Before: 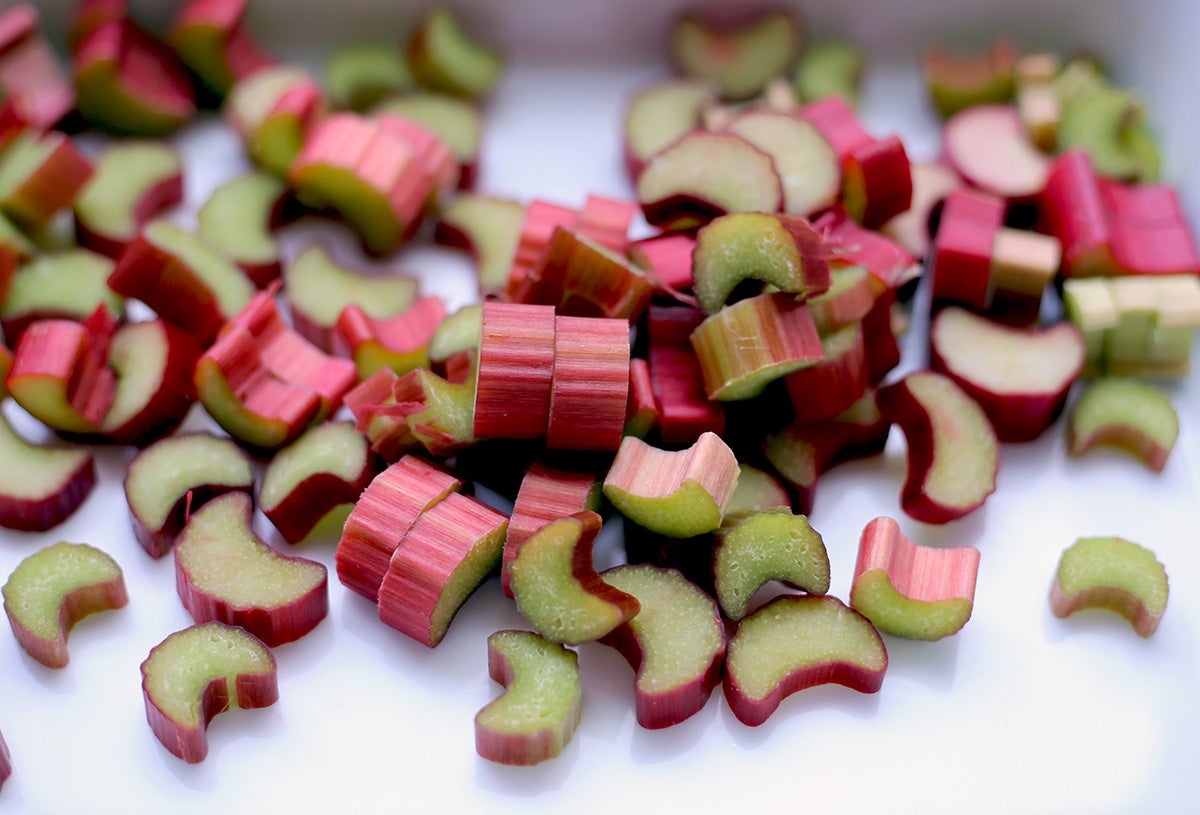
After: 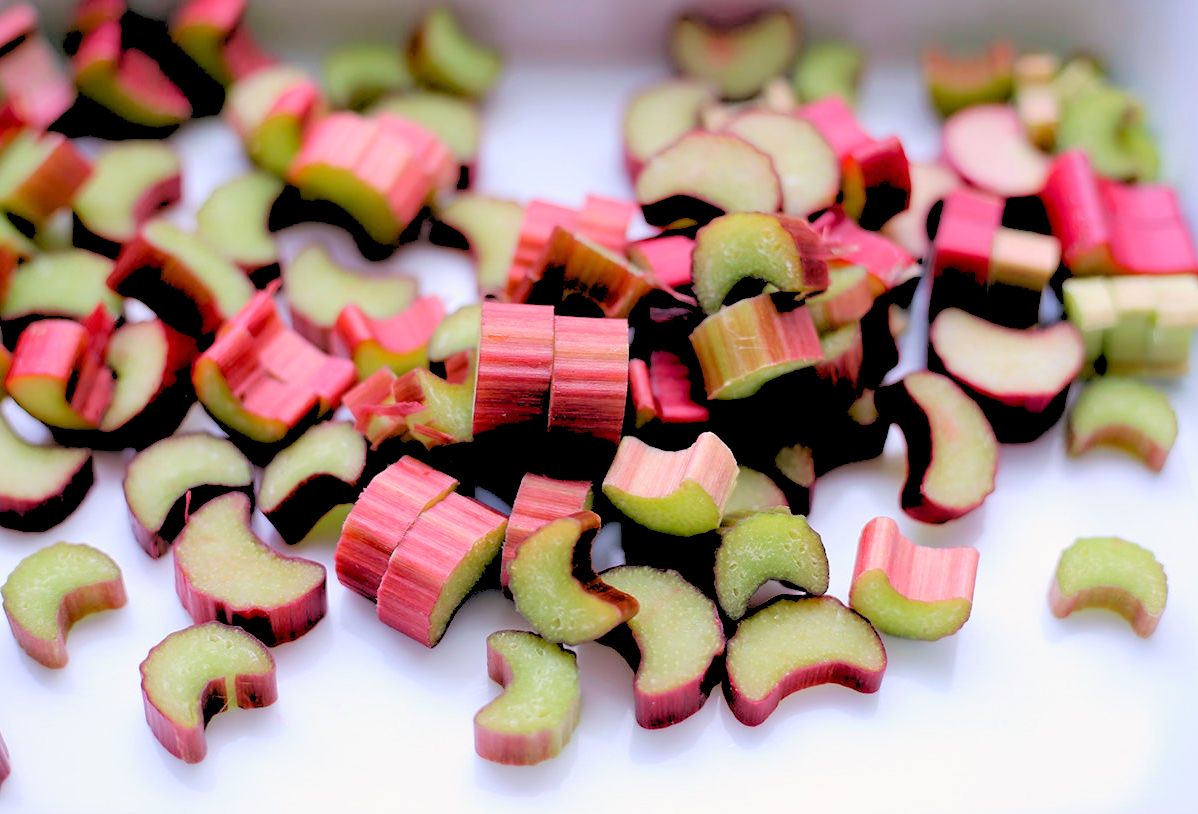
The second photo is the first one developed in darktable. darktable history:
rgb levels: levels [[0.027, 0.429, 0.996], [0, 0.5, 1], [0, 0.5, 1]]
crop and rotate: left 0.126%
